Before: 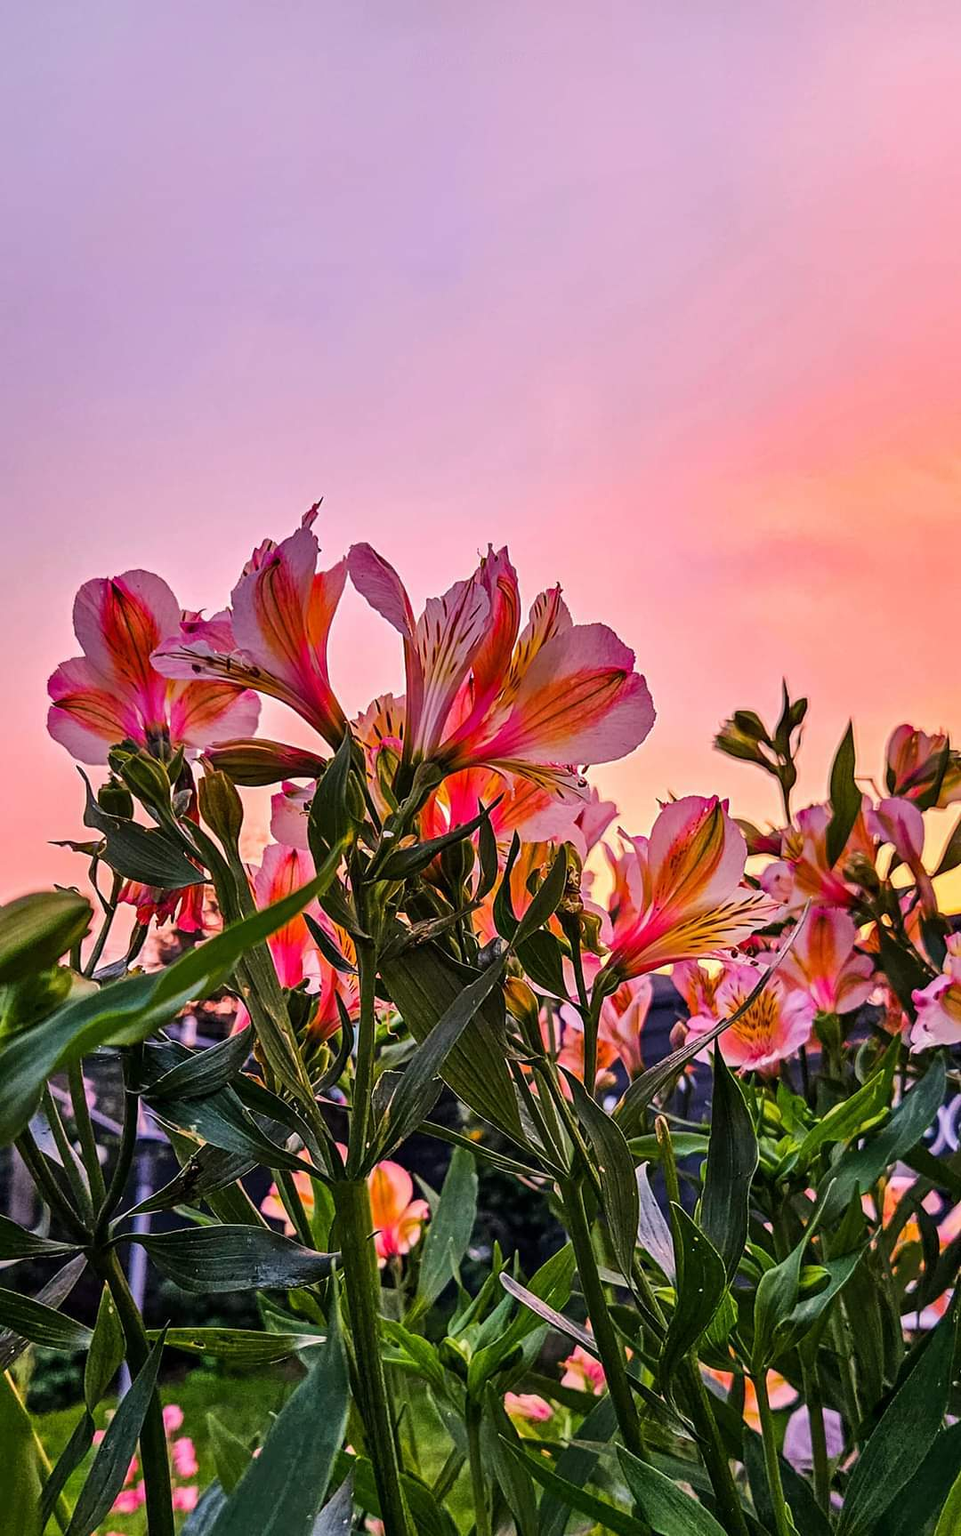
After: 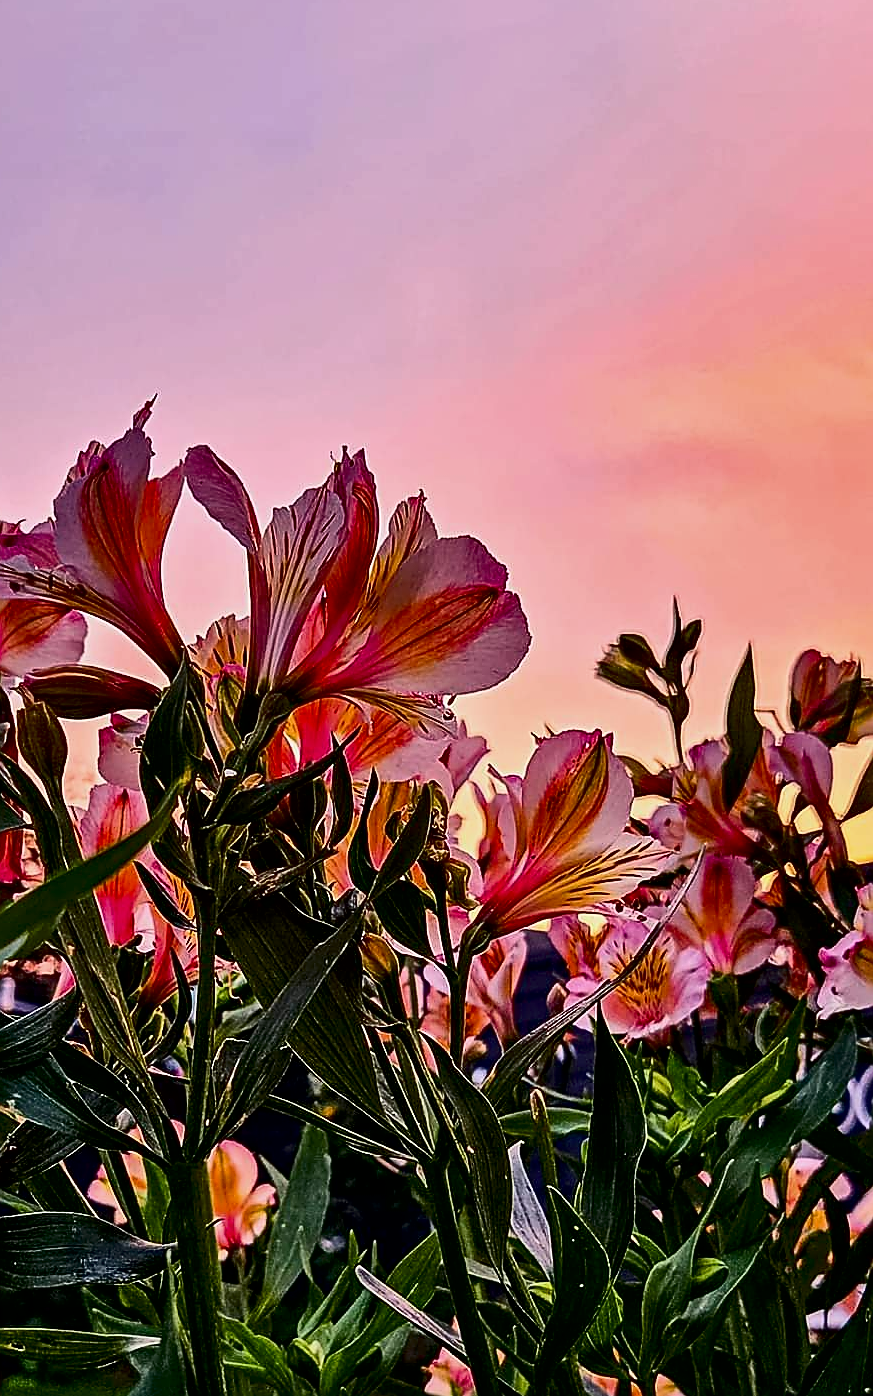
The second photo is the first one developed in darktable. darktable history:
crop: left 19.159%, top 9.58%, bottom 9.58%
exposure: black level correction 0.011, exposure -0.478 EV, compensate highlight preservation false
contrast brightness saturation: contrast 0.28
tone equalizer: -8 EV -0.002 EV, -7 EV 0.005 EV, -6 EV -0.009 EV, -5 EV 0.011 EV, -4 EV -0.012 EV, -3 EV 0.007 EV, -2 EV -0.062 EV, -1 EV -0.293 EV, +0 EV -0.582 EV, smoothing diameter 2%, edges refinement/feathering 20, mask exposure compensation -1.57 EV, filter diffusion 5
sharpen: radius 1.4, amount 1.25, threshold 0.7
